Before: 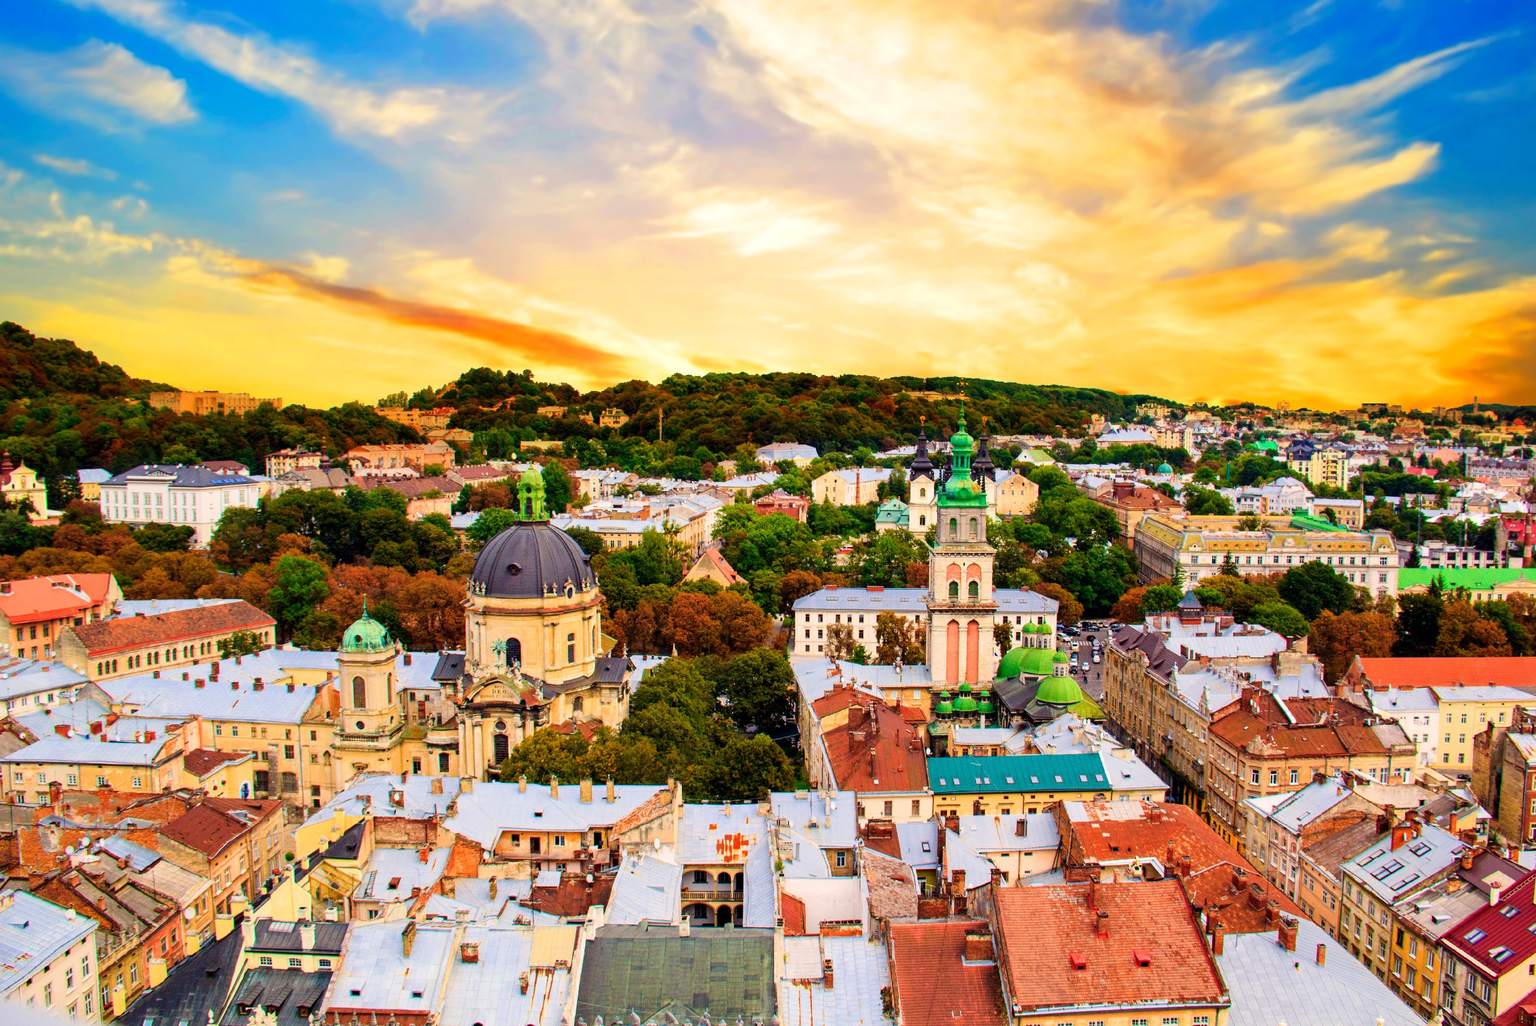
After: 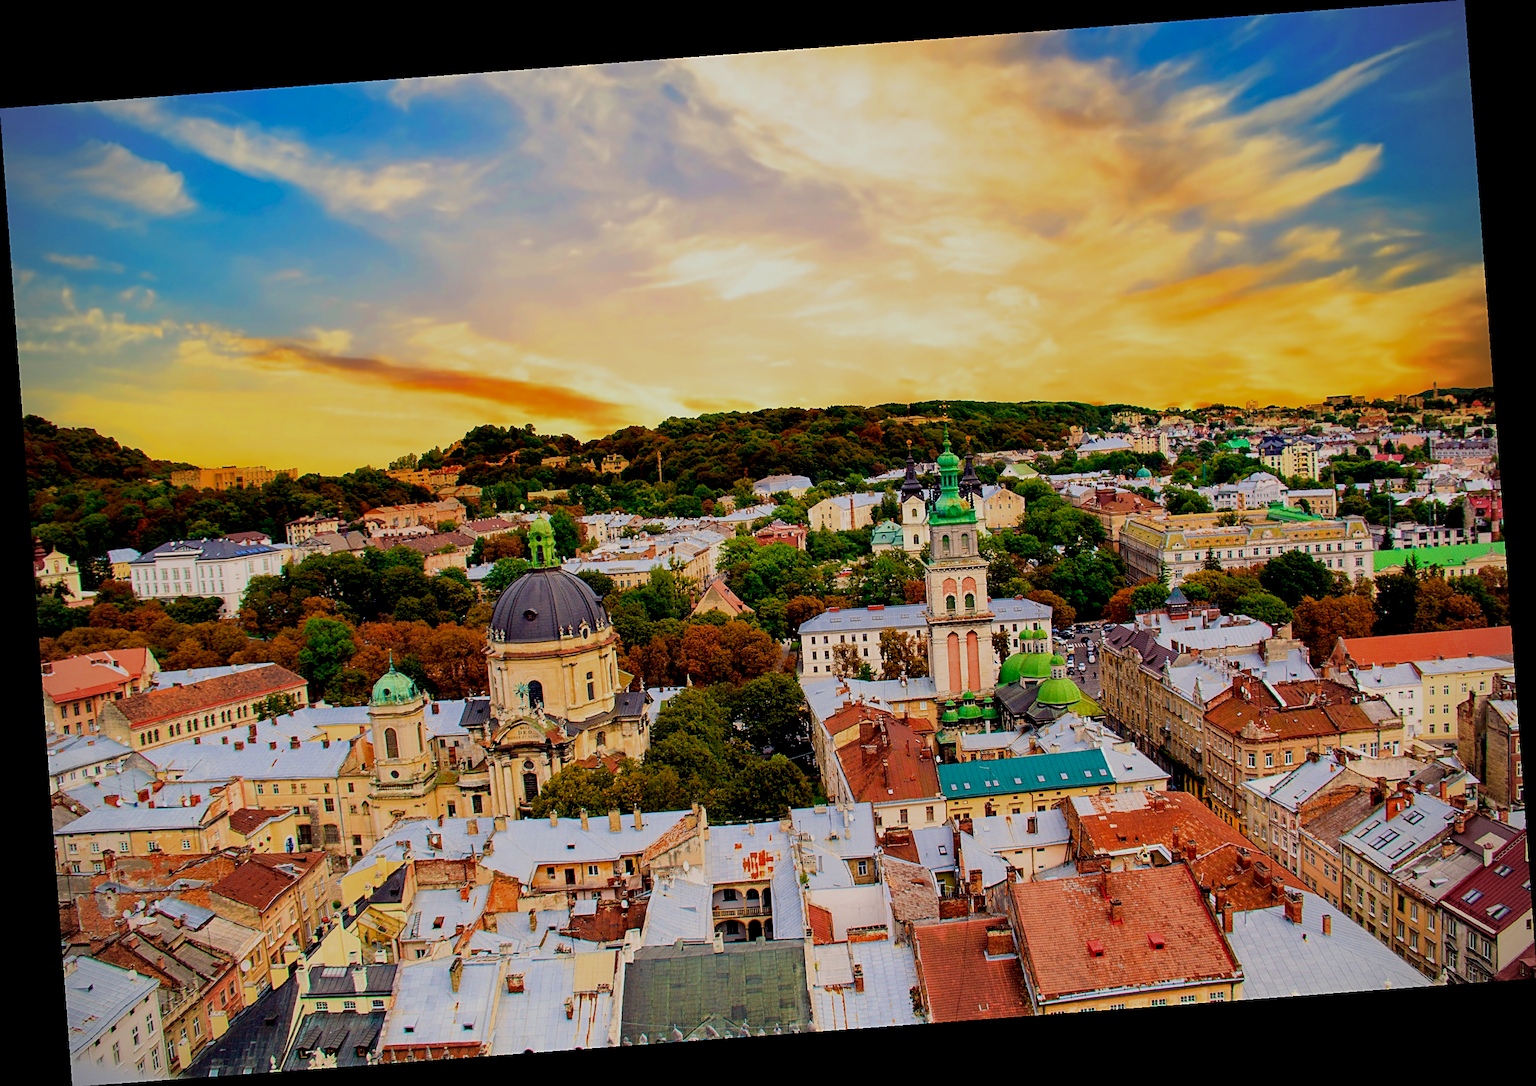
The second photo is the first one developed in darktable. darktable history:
vignetting: dithering 8-bit output, unbound false
sharpen: on, module defaults
rotate and perspective: rotation -4.25°, automatic cropping off
exposure: black level correction 0.009, exposure -0.637 EV, compensate highlight preservation false
